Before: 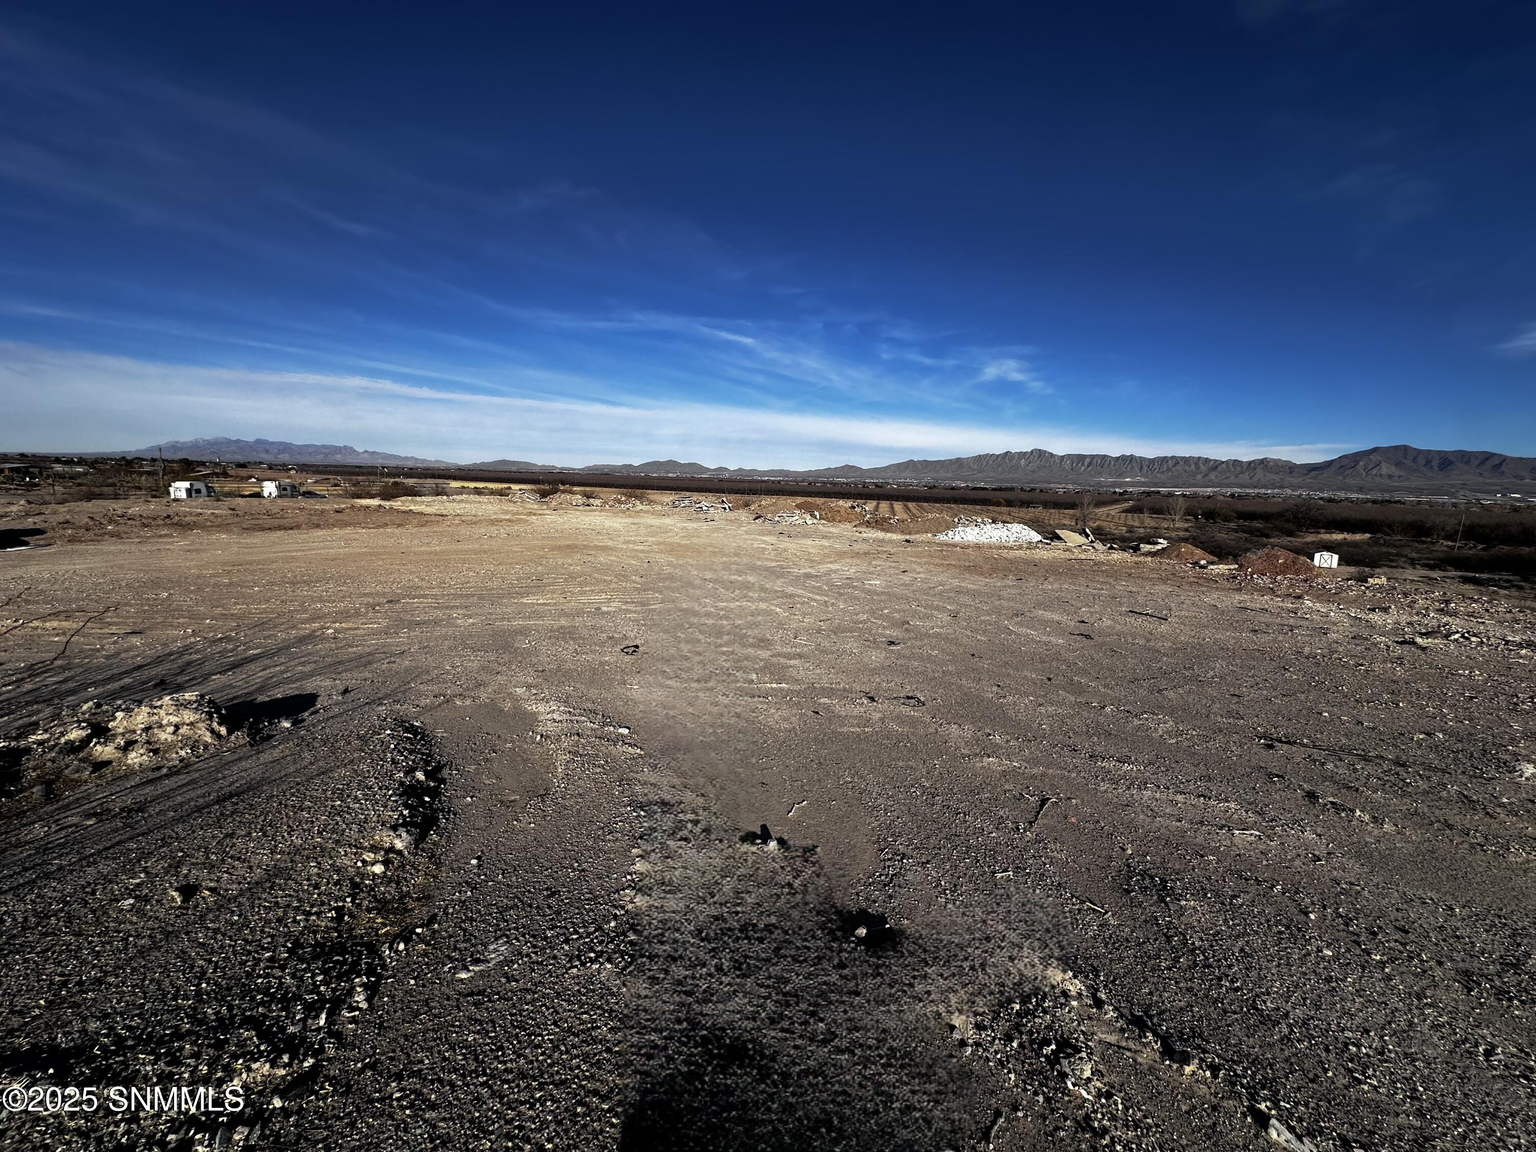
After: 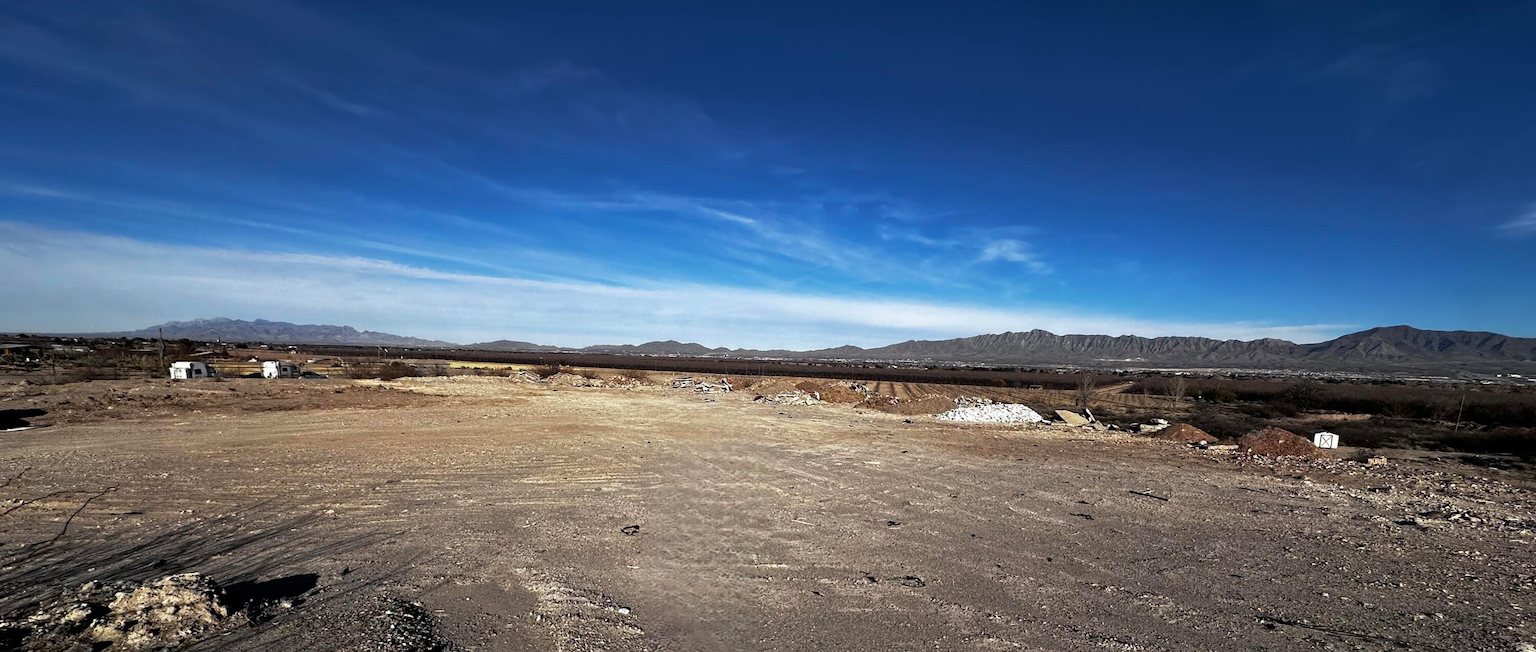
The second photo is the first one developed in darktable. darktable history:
contrast brightness saturation: saturation -0.03
crop and rotate: top 10.414%, bottom 32.896%
